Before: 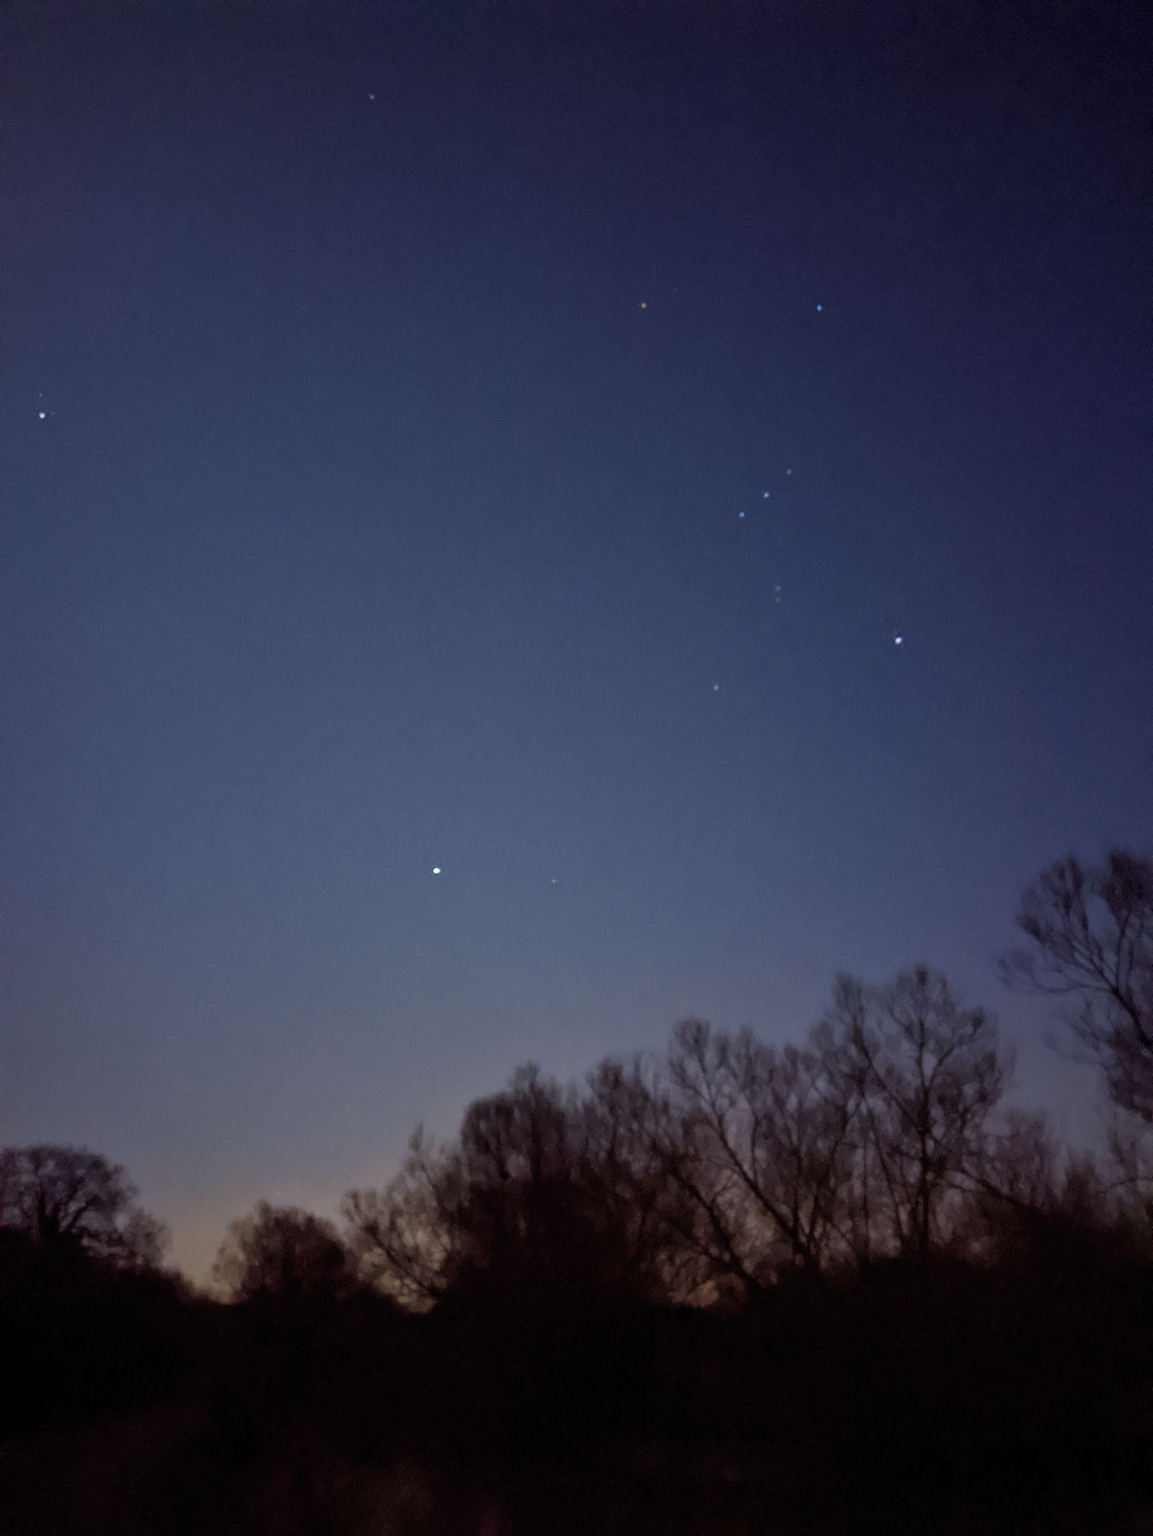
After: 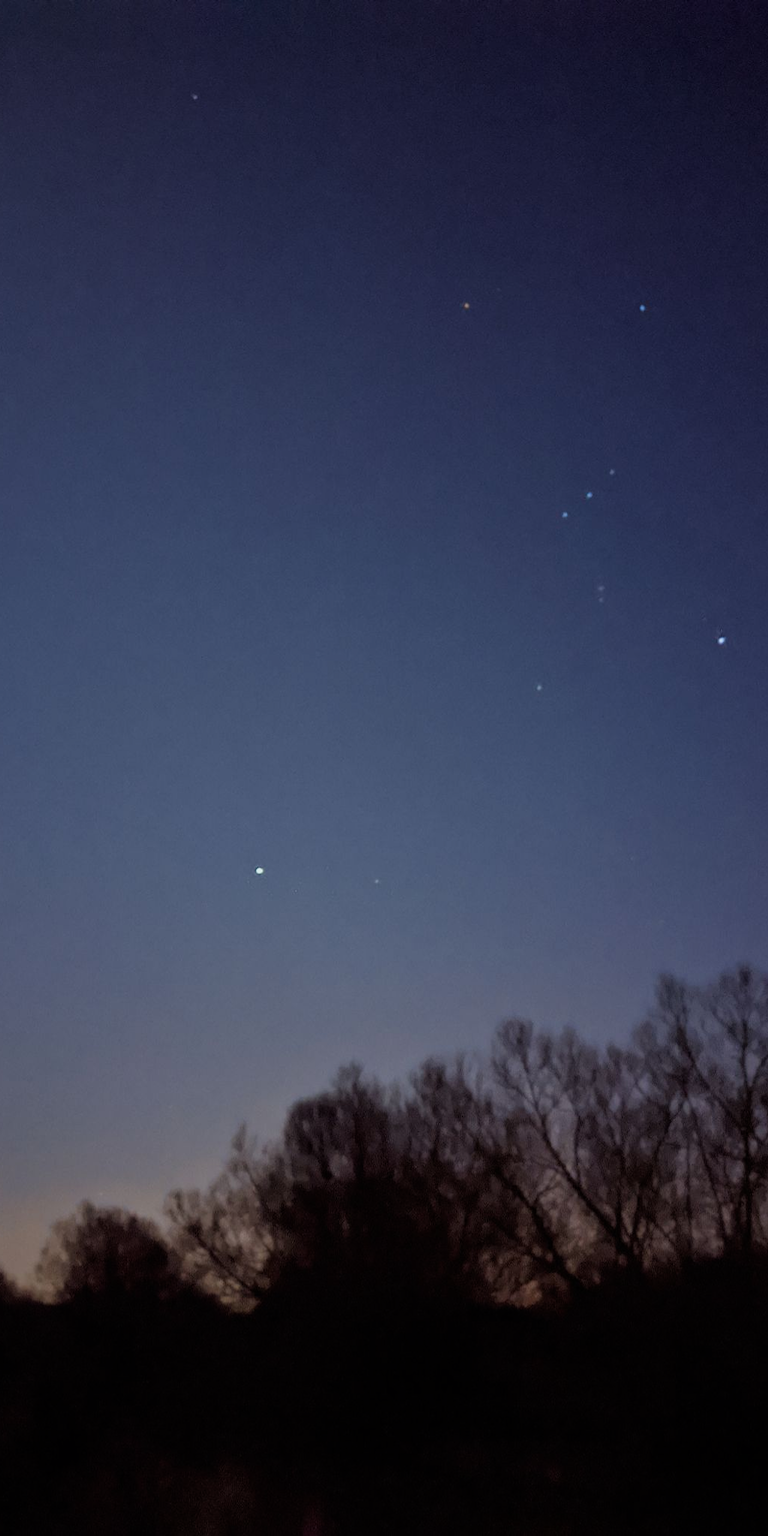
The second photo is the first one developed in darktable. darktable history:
crop and rotate: left 15.426%, right 17.914%
filmic rgb: black relative exposure -11.32 EV, white relative exposure 3.25 EV, hardness 6.72
